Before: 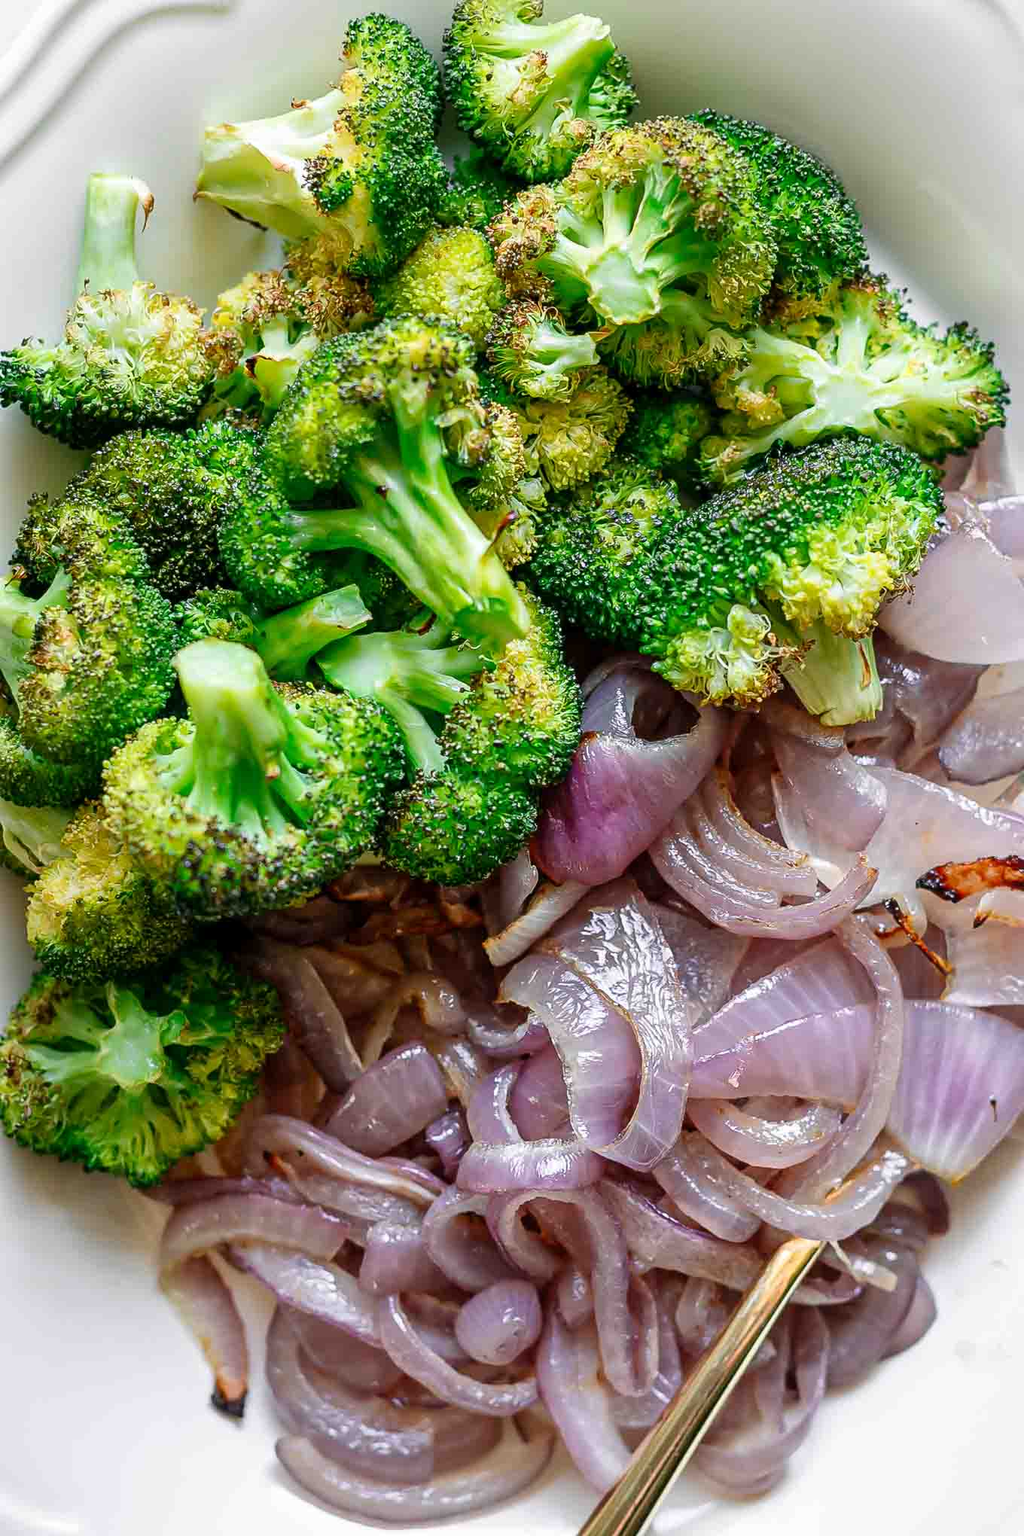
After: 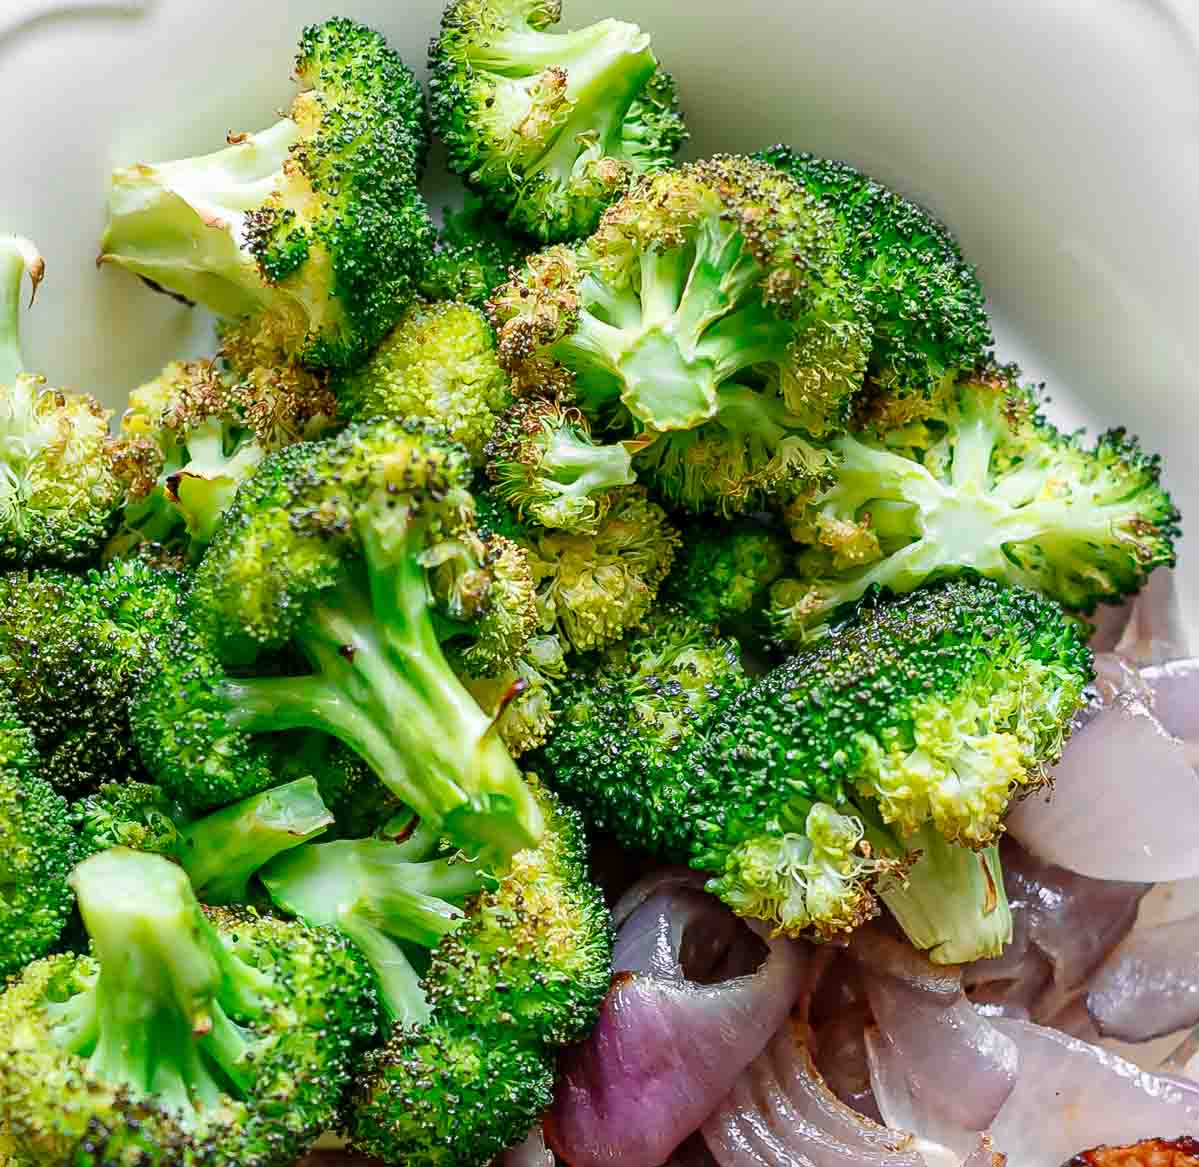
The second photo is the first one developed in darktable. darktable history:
rotate and perspective: automatic cropping original format, crop left 0, crop top 0
crop and rotate: left 11.812%, bottom 42.776%
